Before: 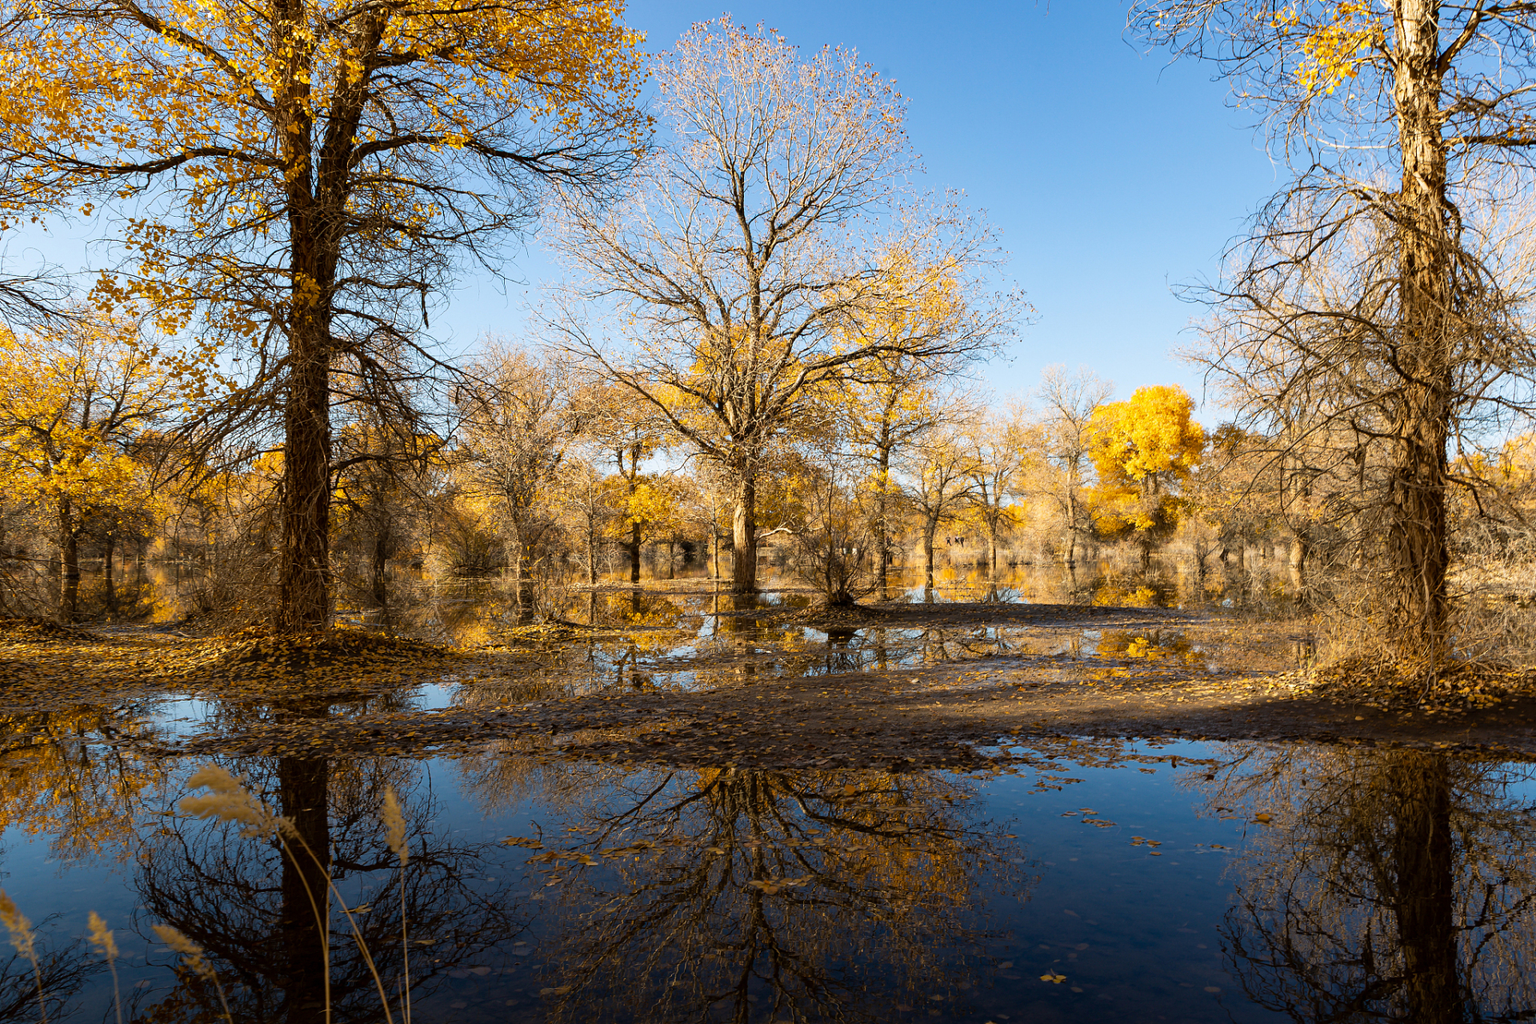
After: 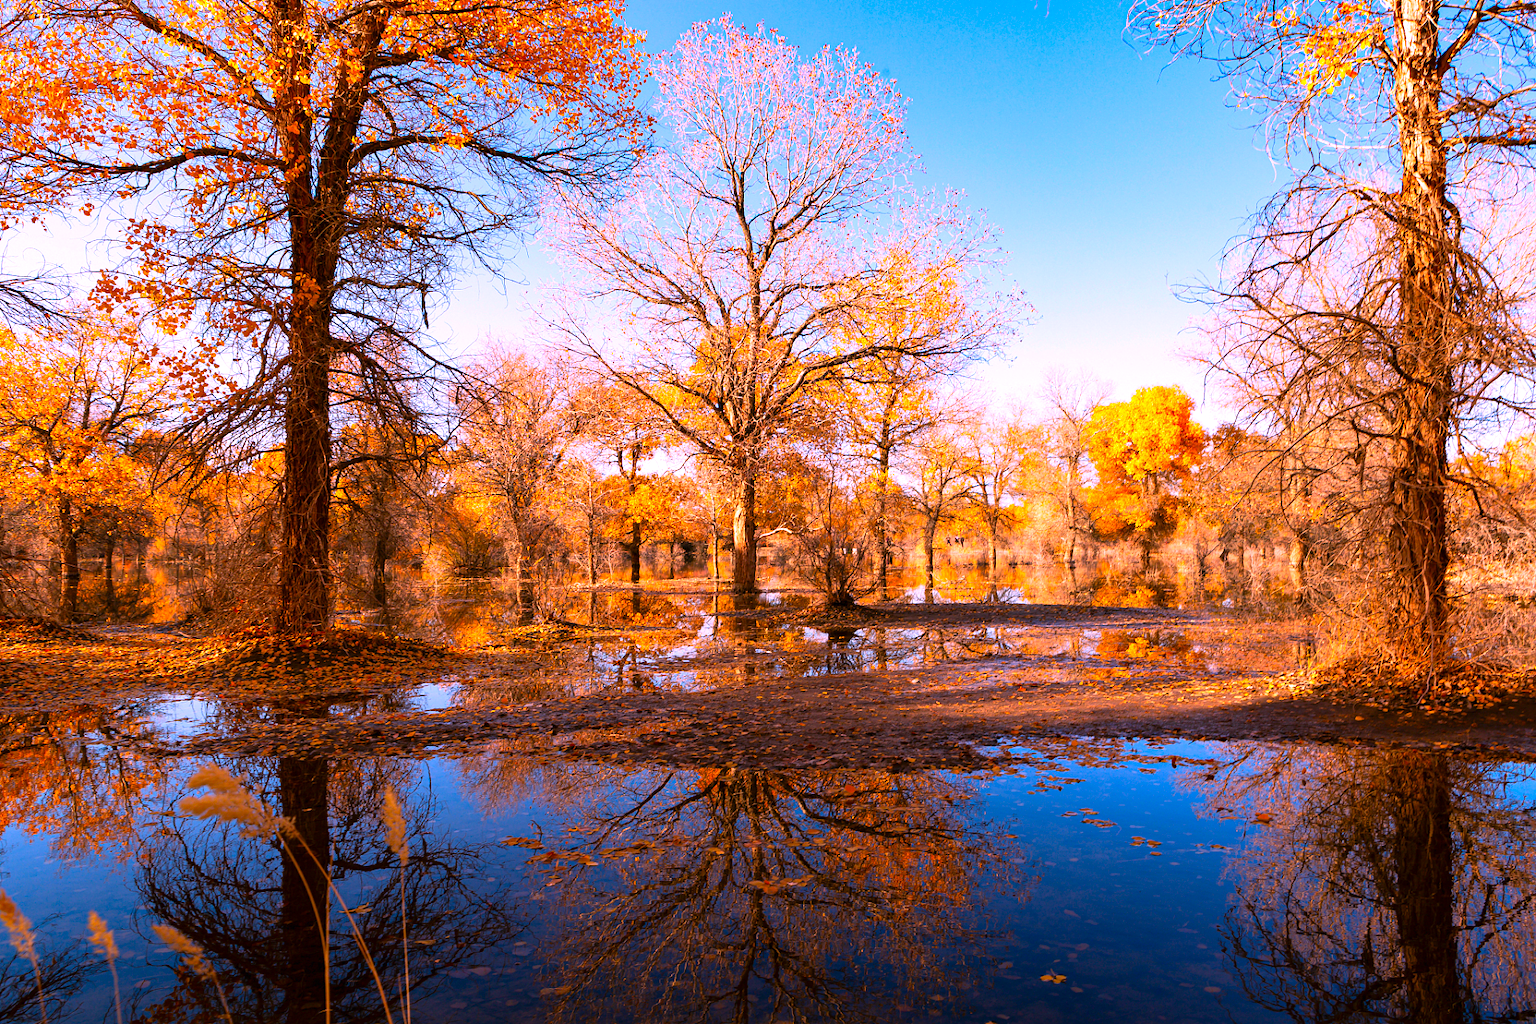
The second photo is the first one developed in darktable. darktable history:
color correction: highlights a* 18.9, highlights b* -11.91, saturation 1.67
exposure: black level correction 0, exposure 0.5 EV, compensate exposure bias true, compensate highlight preservation false
